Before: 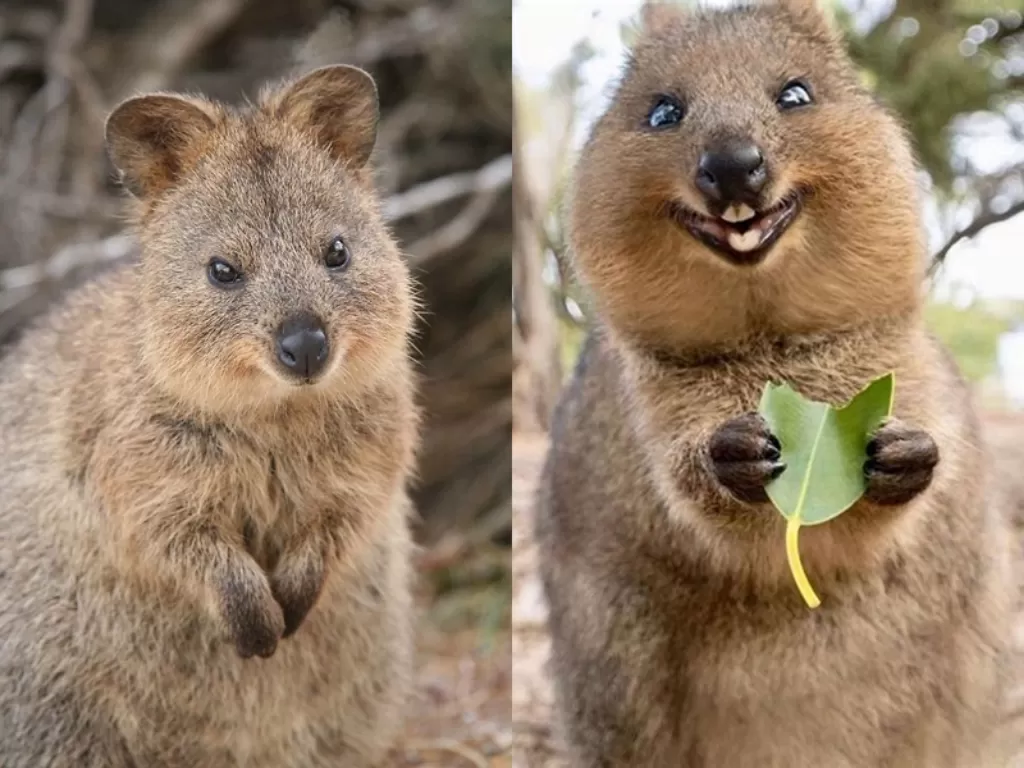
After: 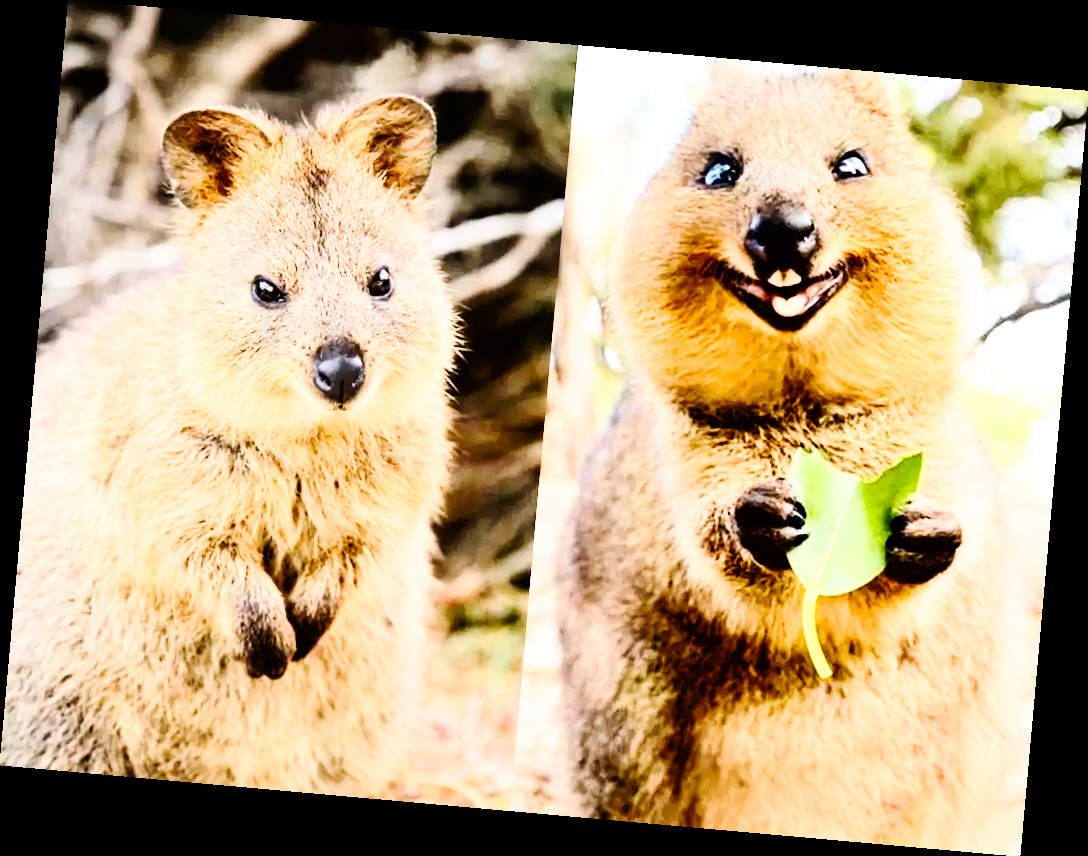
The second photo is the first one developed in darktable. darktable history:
tone curve: curves: ch0 [(0, 0) (0.118, 0.034) (0.182, 0.124) (0.265, 0.214) (0.504, 0.508) (0.783, 0.825) (1, 1)], color space Lab, linked channels, preserve colors none
color balance rgb: perceptual saturation grading › global saturation 20%, perceptual saturation grading › highlights -25%, perceptual saturation grading › shadows 25%
contrast brightness saturation: contrast 0.4, brightness 0.05, saturation 0.25
base curve: curves: ch0 [(0, 0) (0.032, 0.037) (0.105, 0.228) (0.435, 0.76) (0.856, 0.983) (1, 1)], preserve colors none
rotate and perspective: rotation 5.12°, automatic cropping off
